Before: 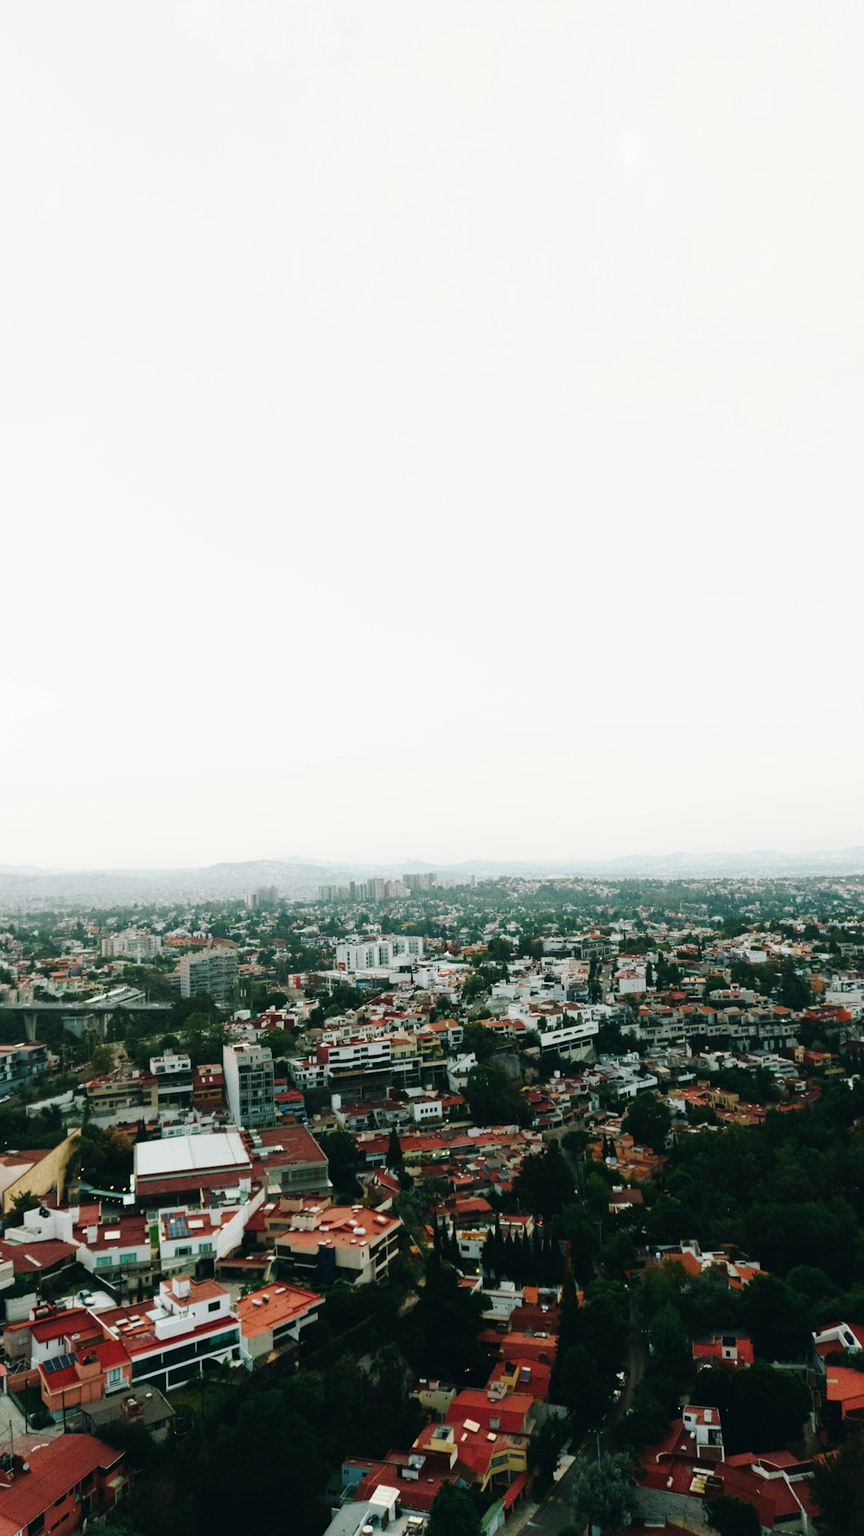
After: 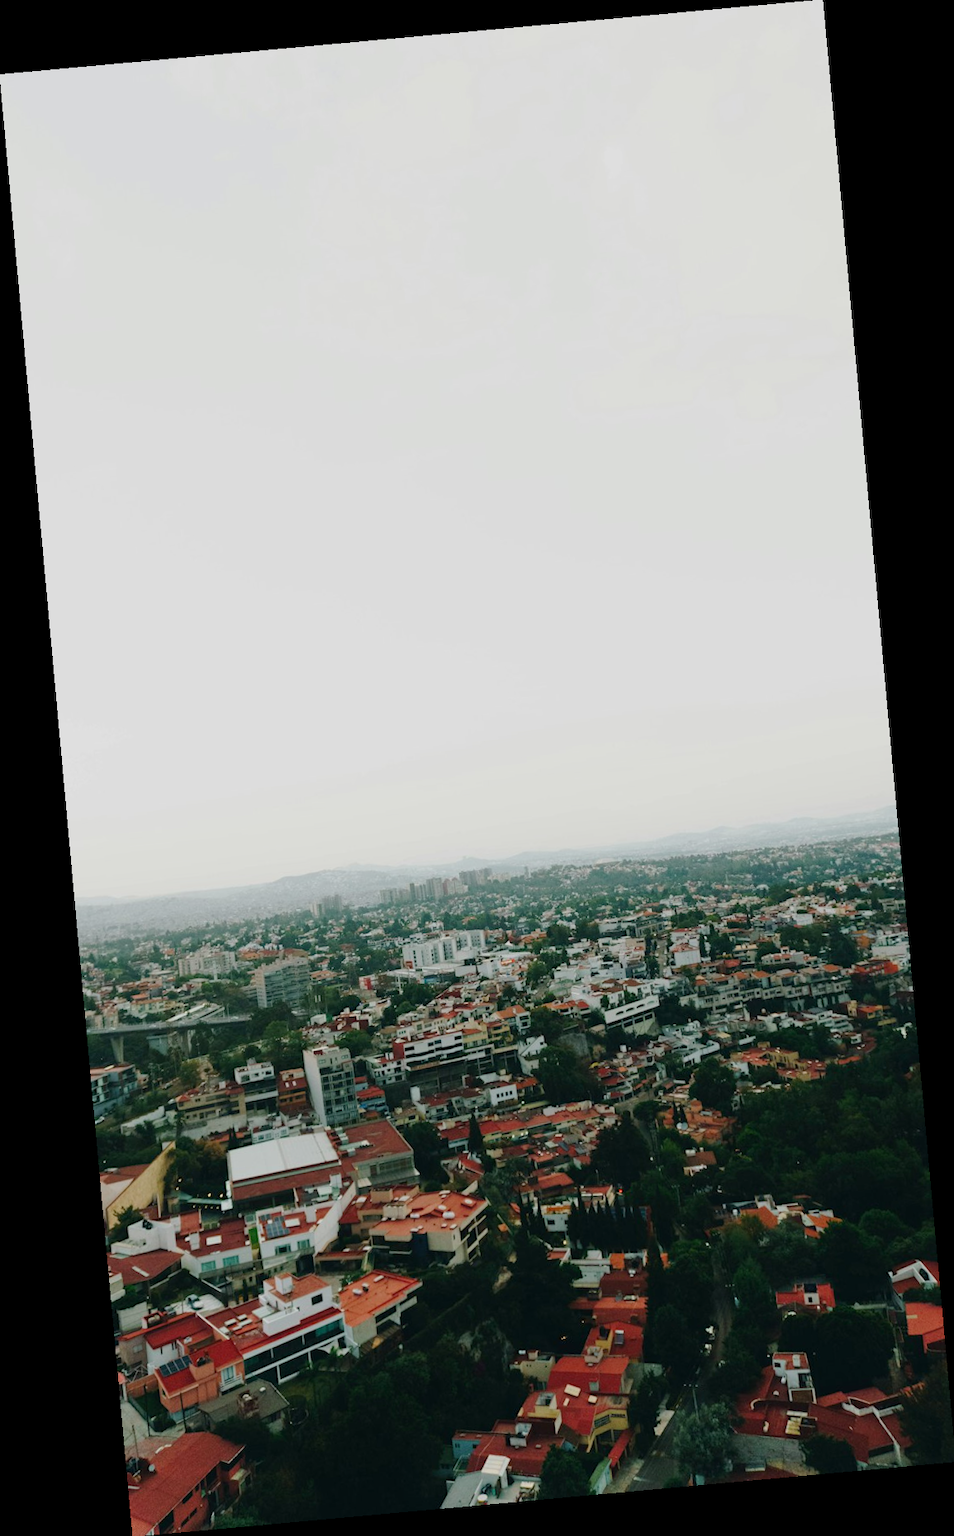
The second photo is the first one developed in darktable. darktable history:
rotate and perspective: rotation -5.2°, automatic cropping off
tone equalizer: -8 EV 0.25 EV, -7 EV 0.417 EV, -6 EV 0.417 EV, -5 EV 0.25 EV, -3 EV -0.25 EV, -2 EV -0.417 EV, -1 EV -0.417 EV, +0 EV -0.25 EV, edges refinement/feathering 500, mask exposure compensation -1.57 EV, preserve details guided filter
